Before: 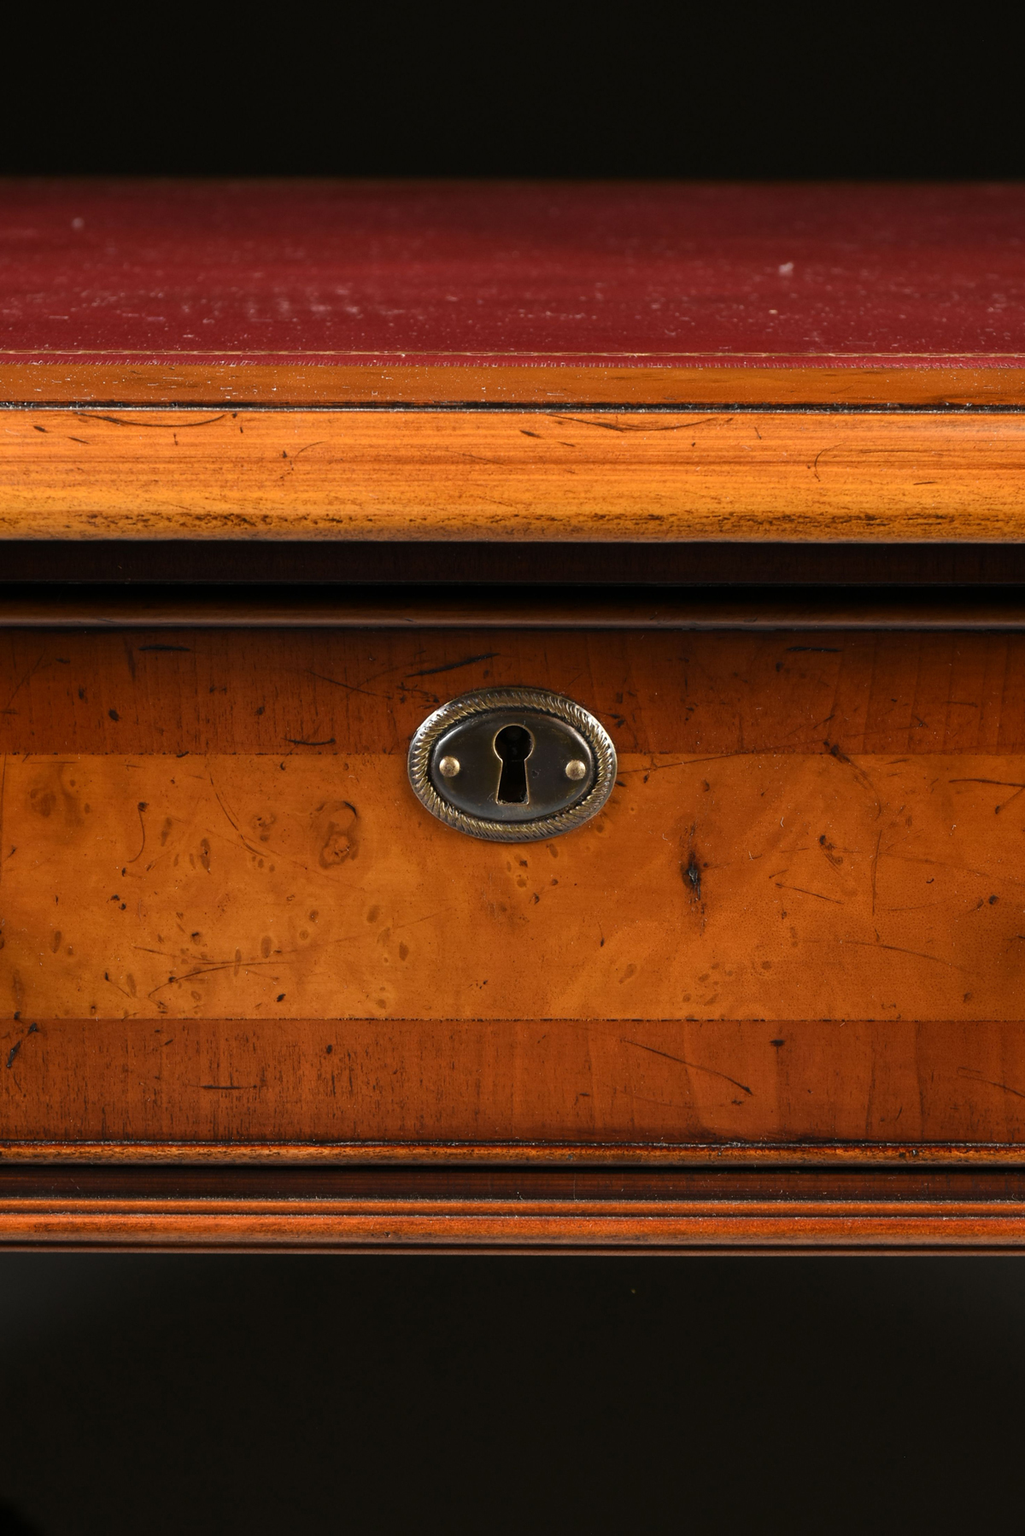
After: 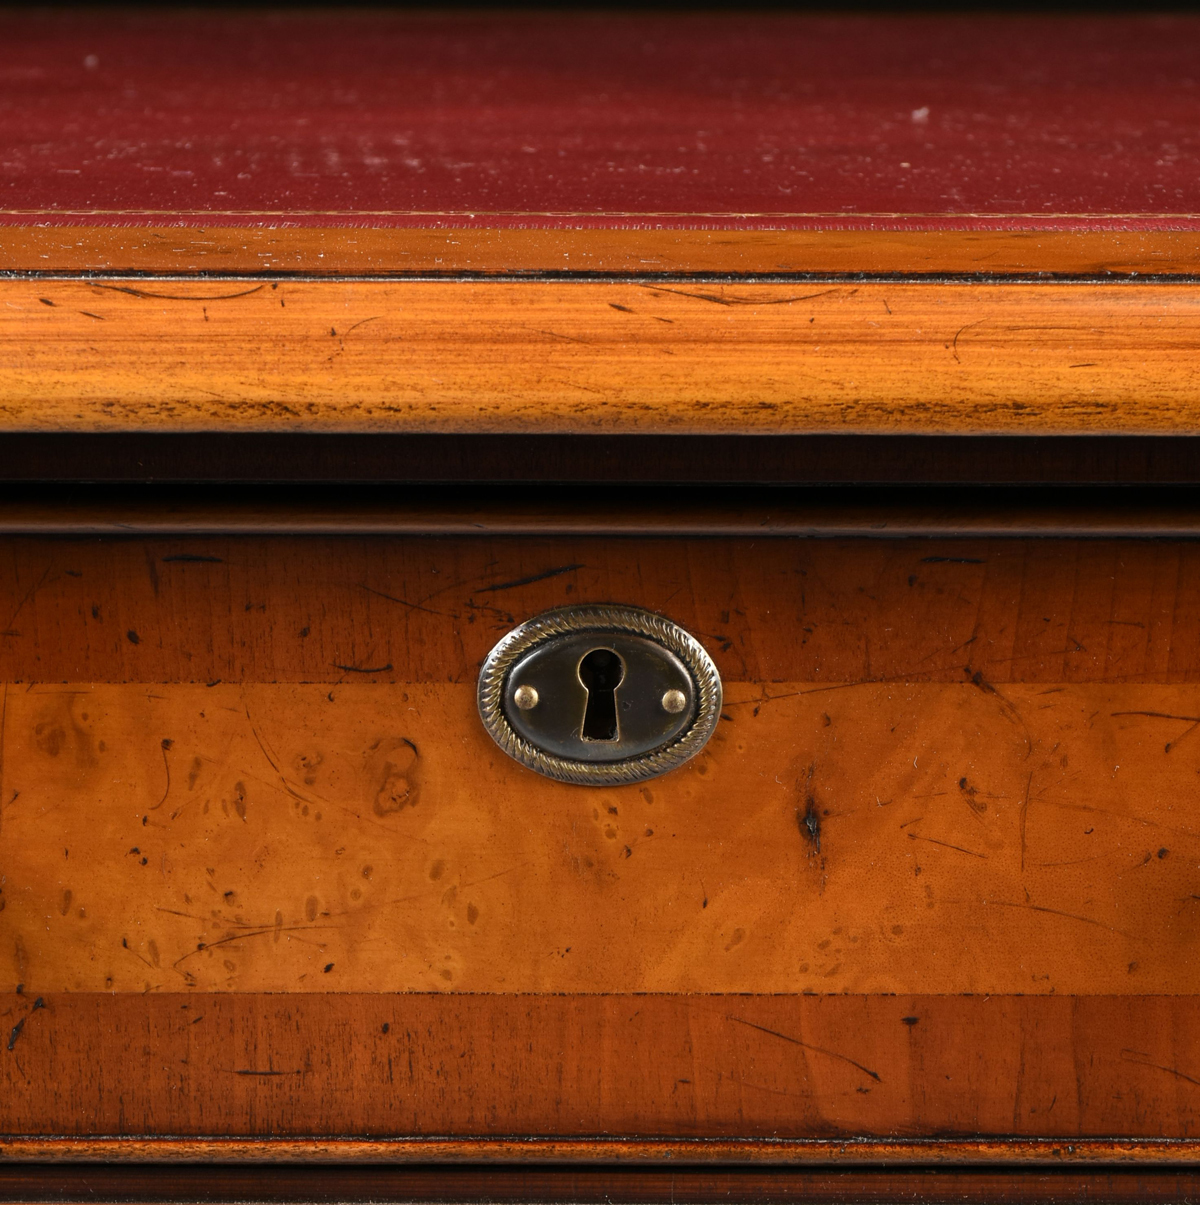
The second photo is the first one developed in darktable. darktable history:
crop: top 11.168%, bottom 21.794%
